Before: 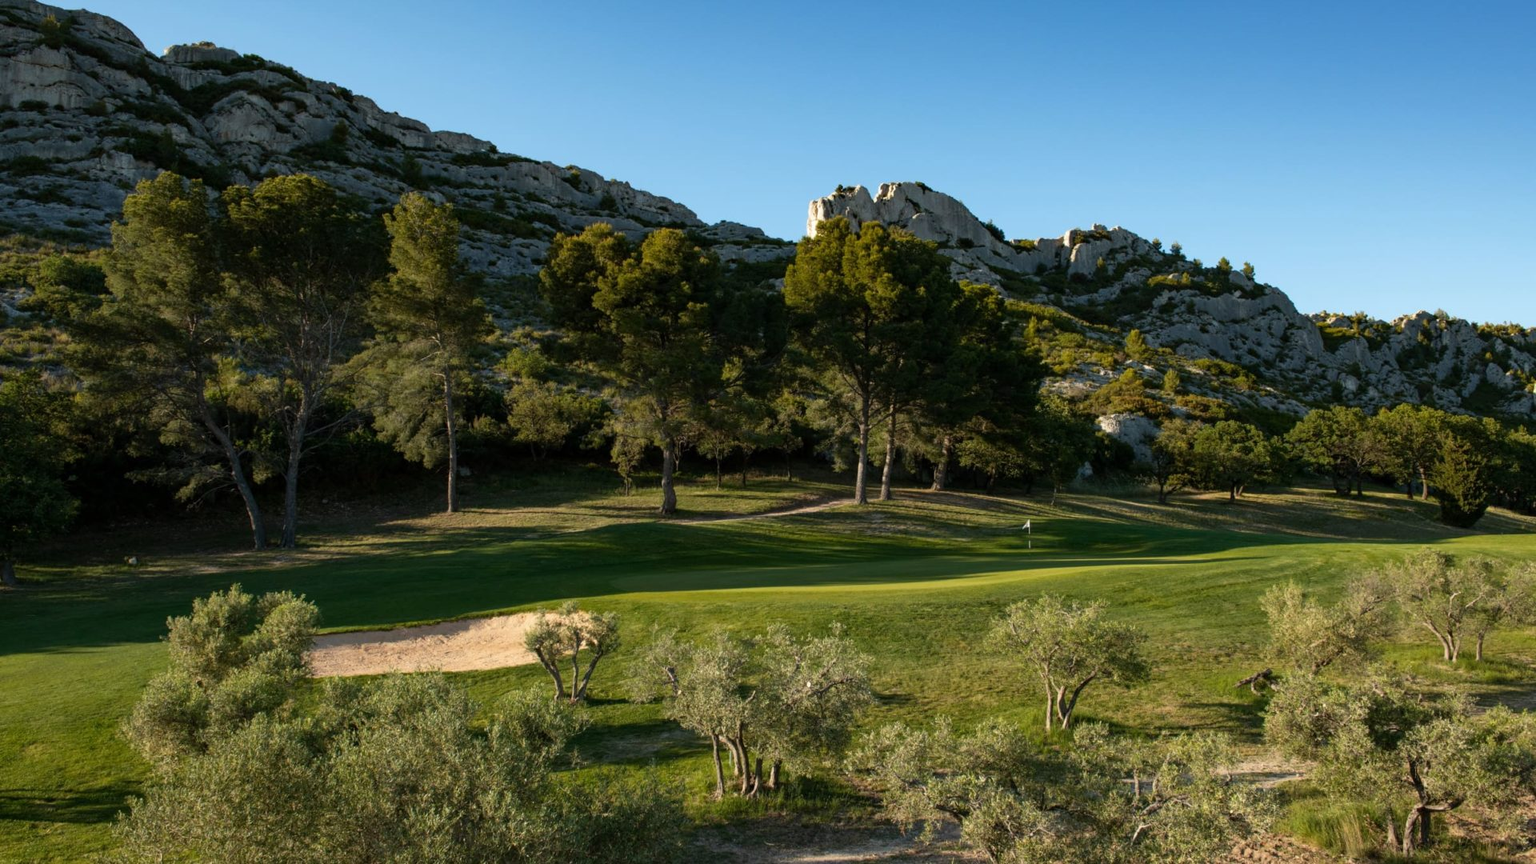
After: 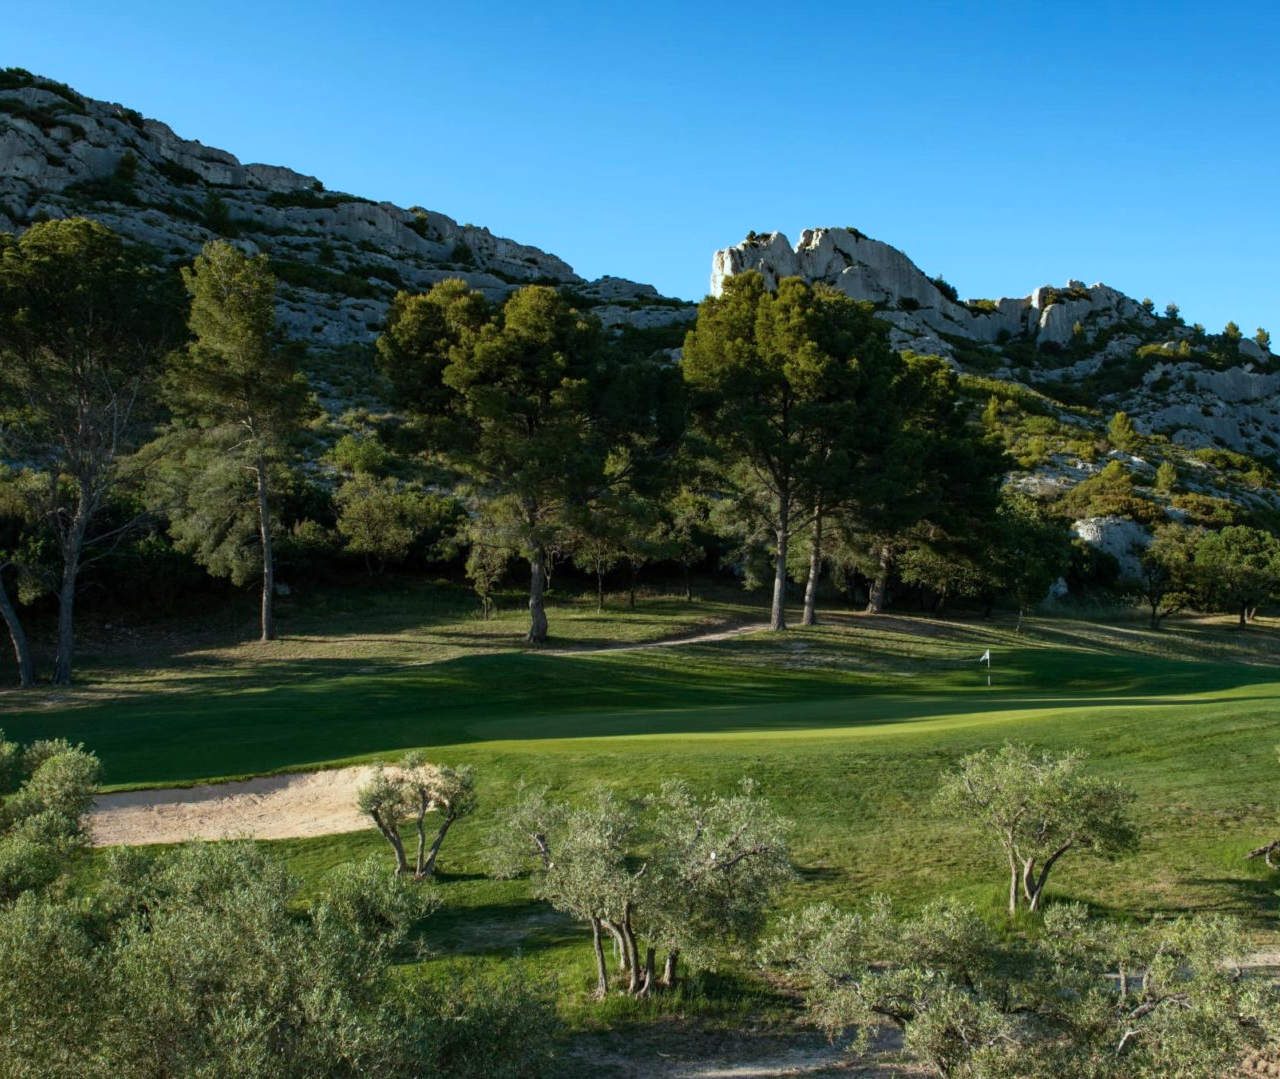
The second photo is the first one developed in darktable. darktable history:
color calibration: illuminant F (fluorescent), F source F9 (Cool White Deluxe 4150 K) – high CRI, x 0.374, y 0.373, temperature 4158.34 K
crop and rotate: left 15.546%, right 17.787%
tone equalizer: on, module defaults
